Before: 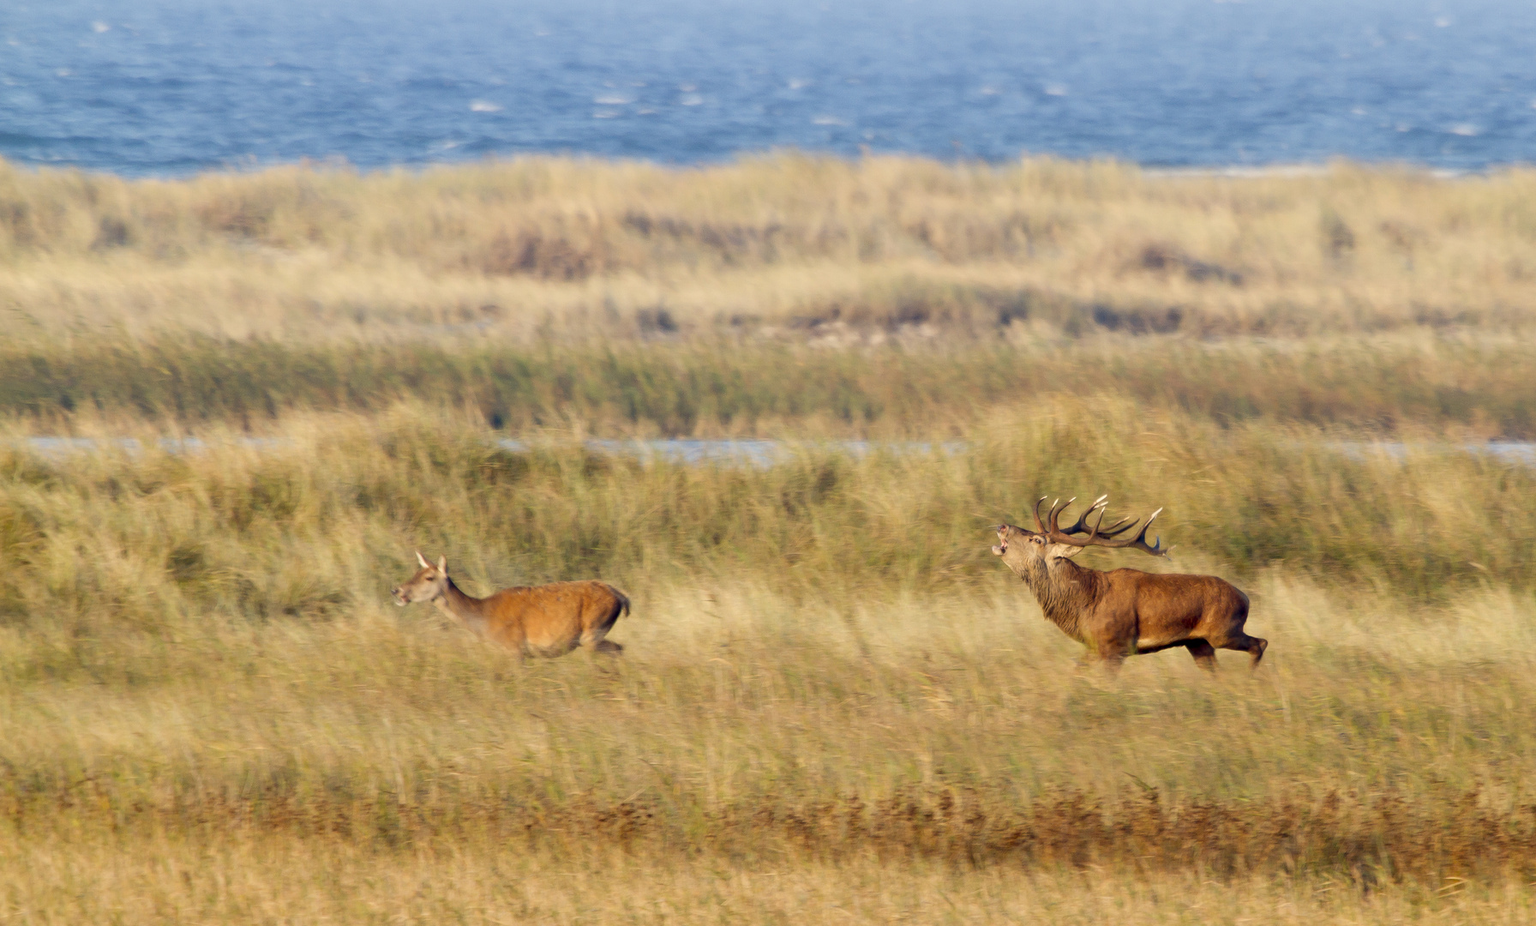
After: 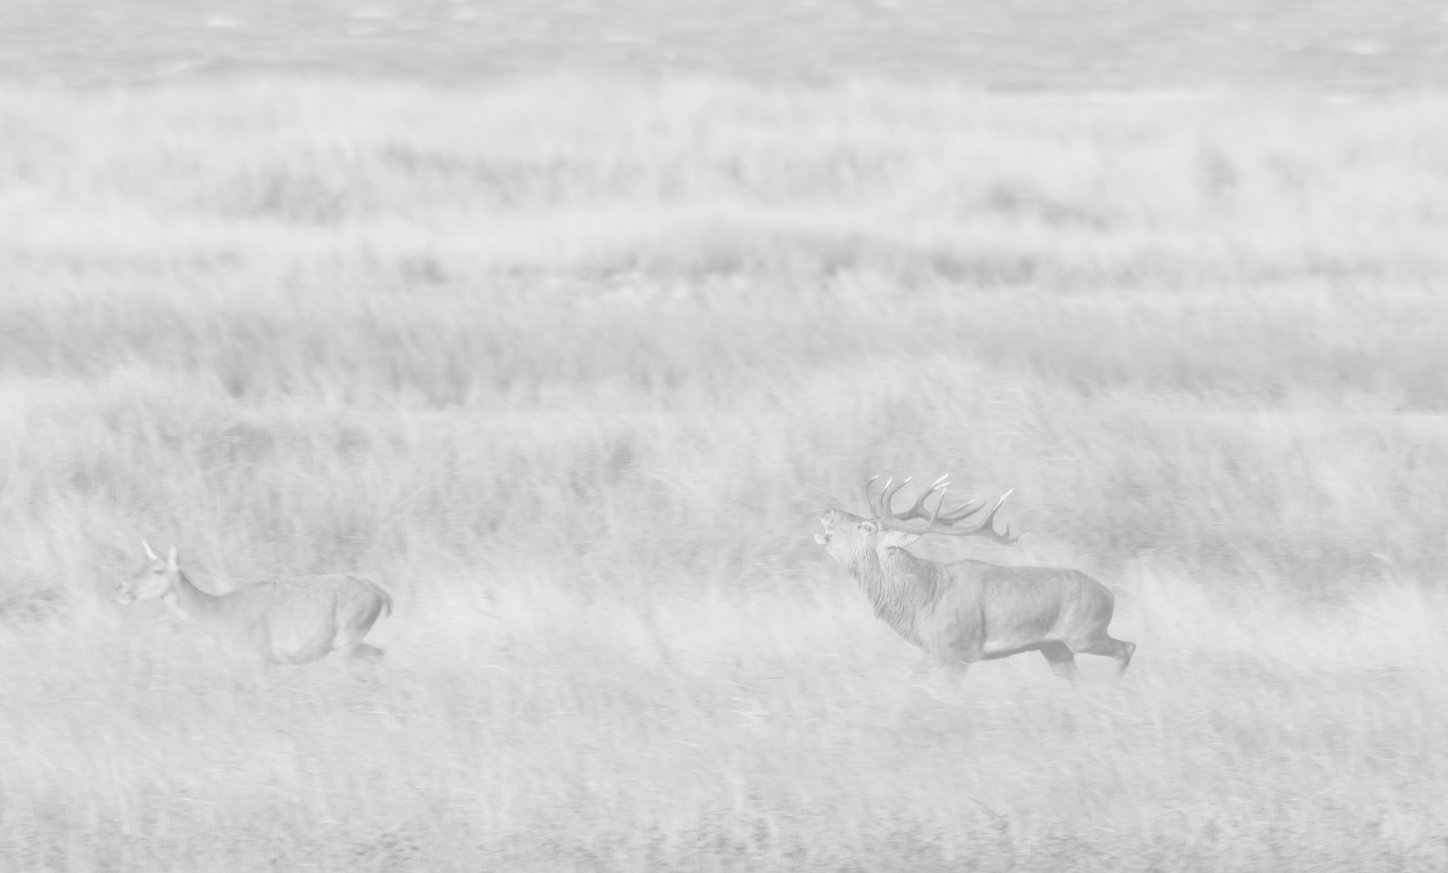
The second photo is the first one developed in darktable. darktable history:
monochrome: a 16.06, b 15.48, size 1
colorize: hue 331.2°, saturation 75%, source mix 30.28%, lightness 70.52%, version 1
crop: left 19.159%, top 9.58%, bottom 9.58%
local contrast: detail 130%
